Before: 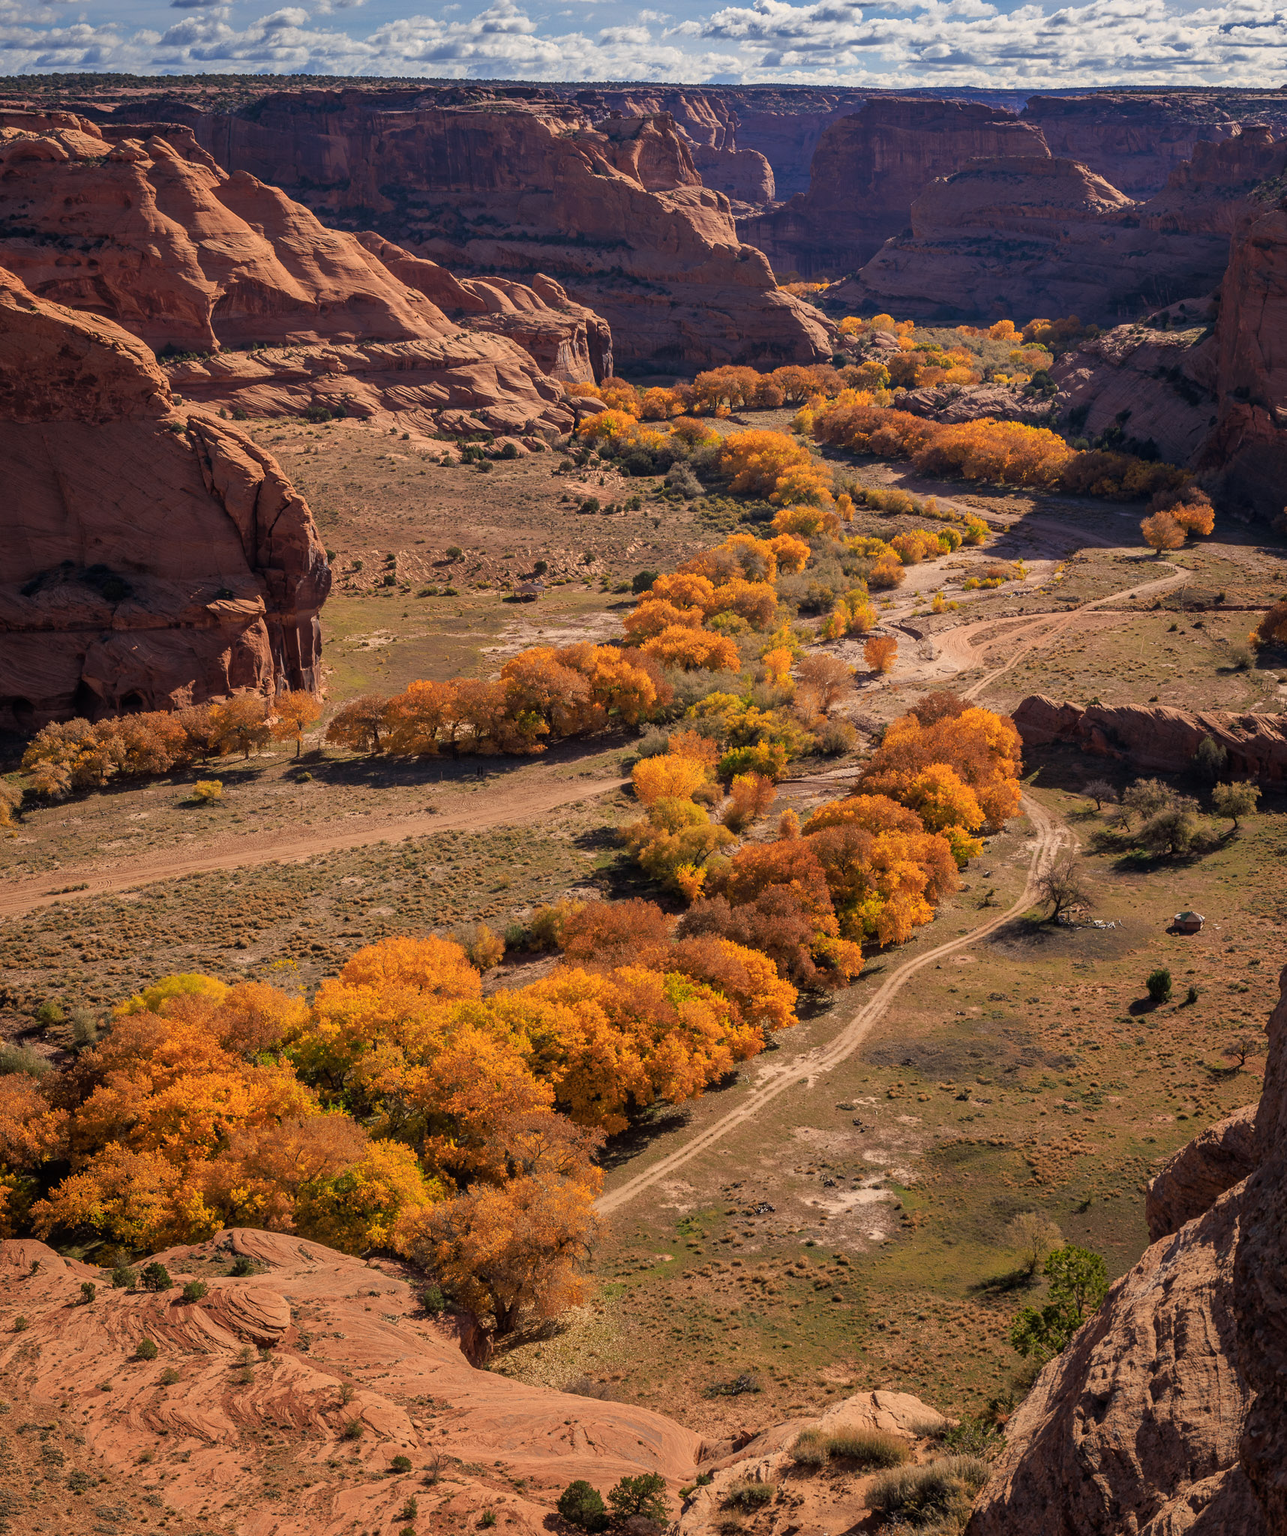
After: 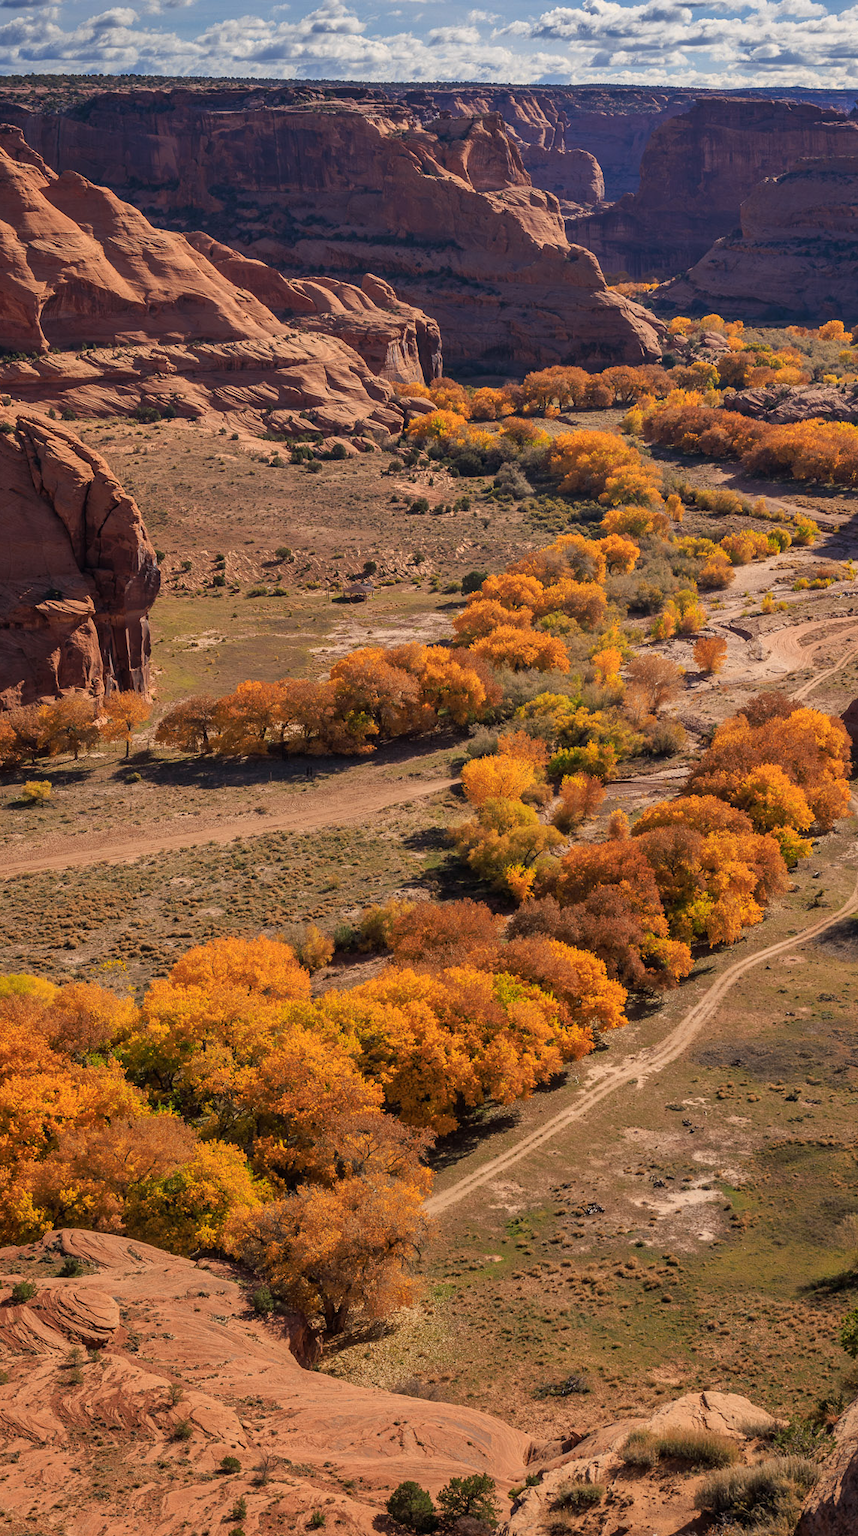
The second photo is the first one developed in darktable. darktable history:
crop and rotate: left 13.328%, right 19.978%
